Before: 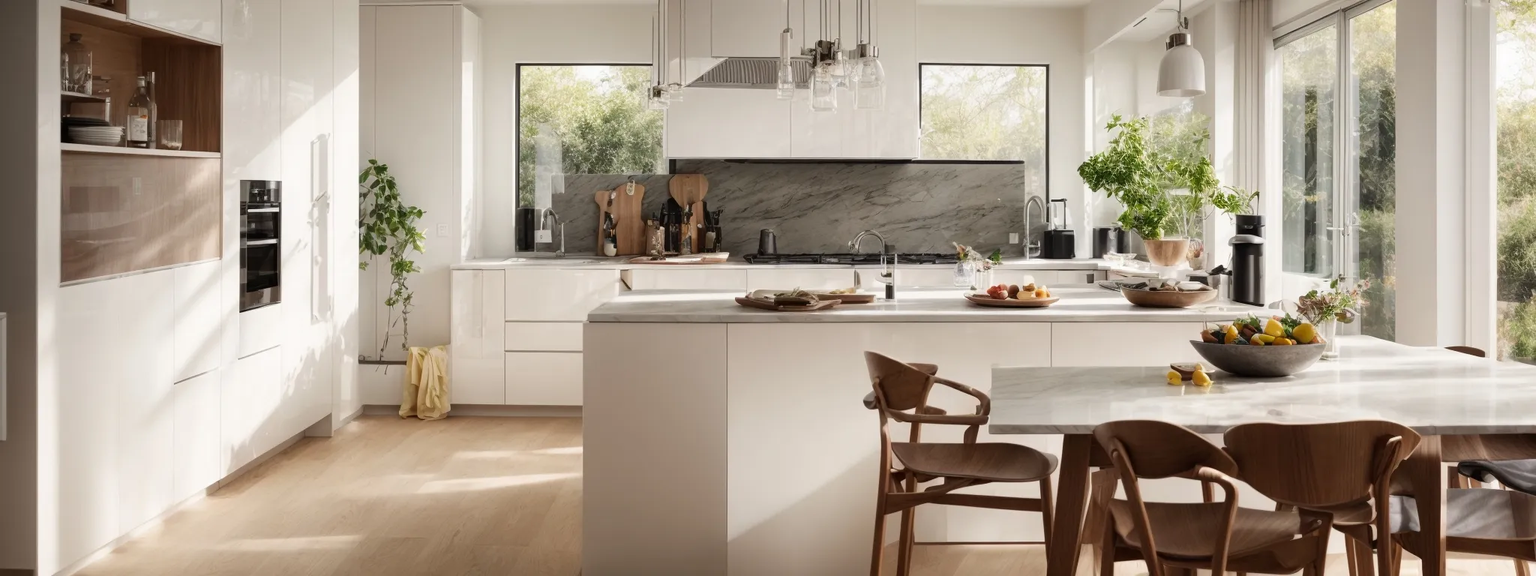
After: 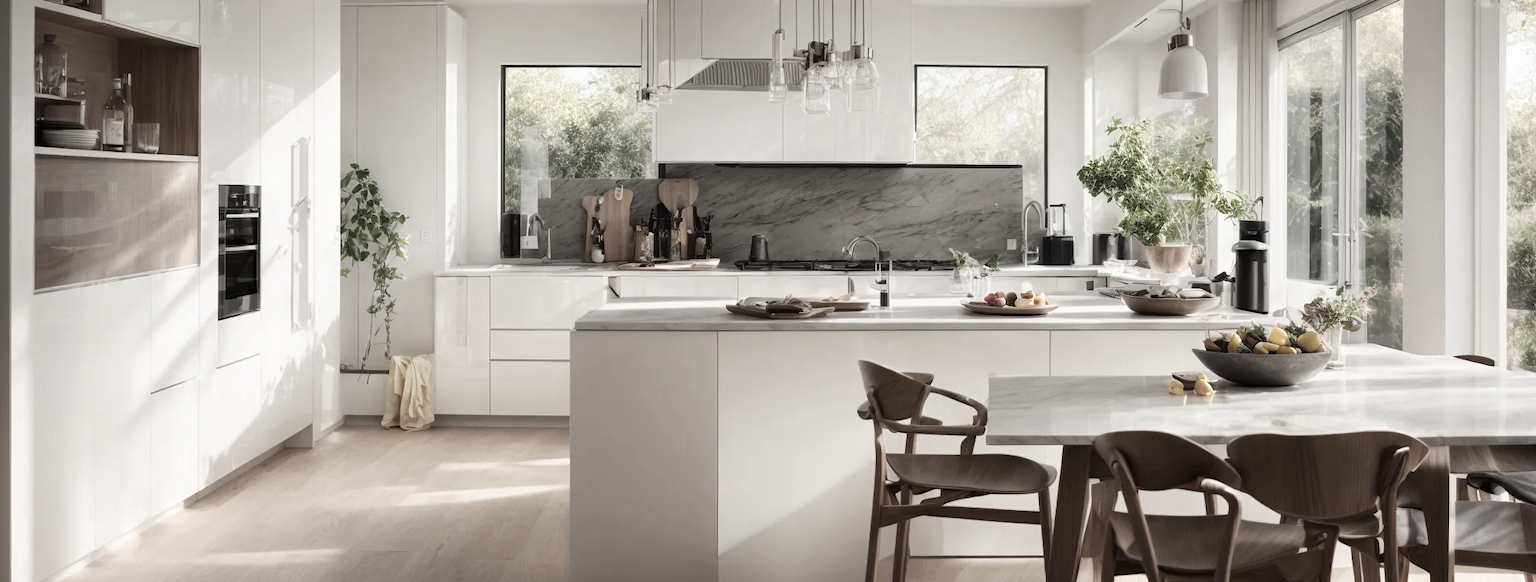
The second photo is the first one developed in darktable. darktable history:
color zones: curves: ch0 [(0, 0.6) (0.129, 0.585) (0.193, 0.596) (0.429, 0.5) (0.571, 0.5) (0.714, 0.5) (0.857, 0.5) (1, 0.6)]; ch1 [(0, 0.453) (0.112, 0.245) (0.213, 0.252) (0.429, 0.233) (0.571, 0.231) (0.683, 0.242) (0.857, 0.296) (1, 0.453)]
crop and rotate: left 1.774%, right 0.633%, bottom 1.28%
contrast brightness saturation: saturation -0.05
